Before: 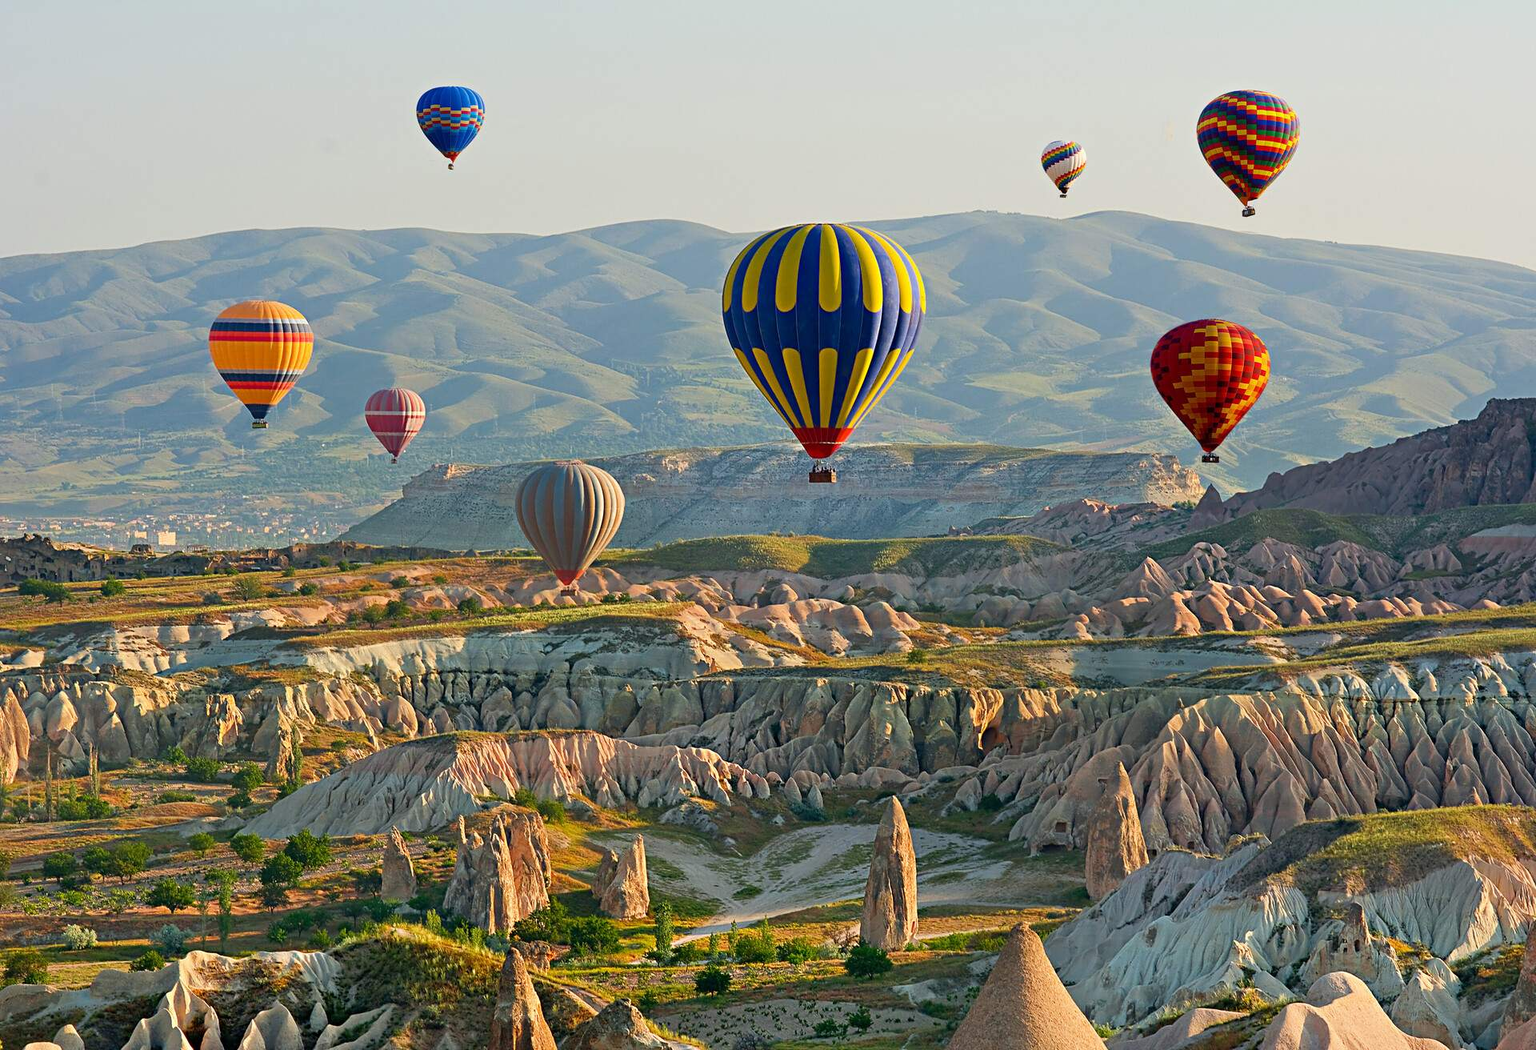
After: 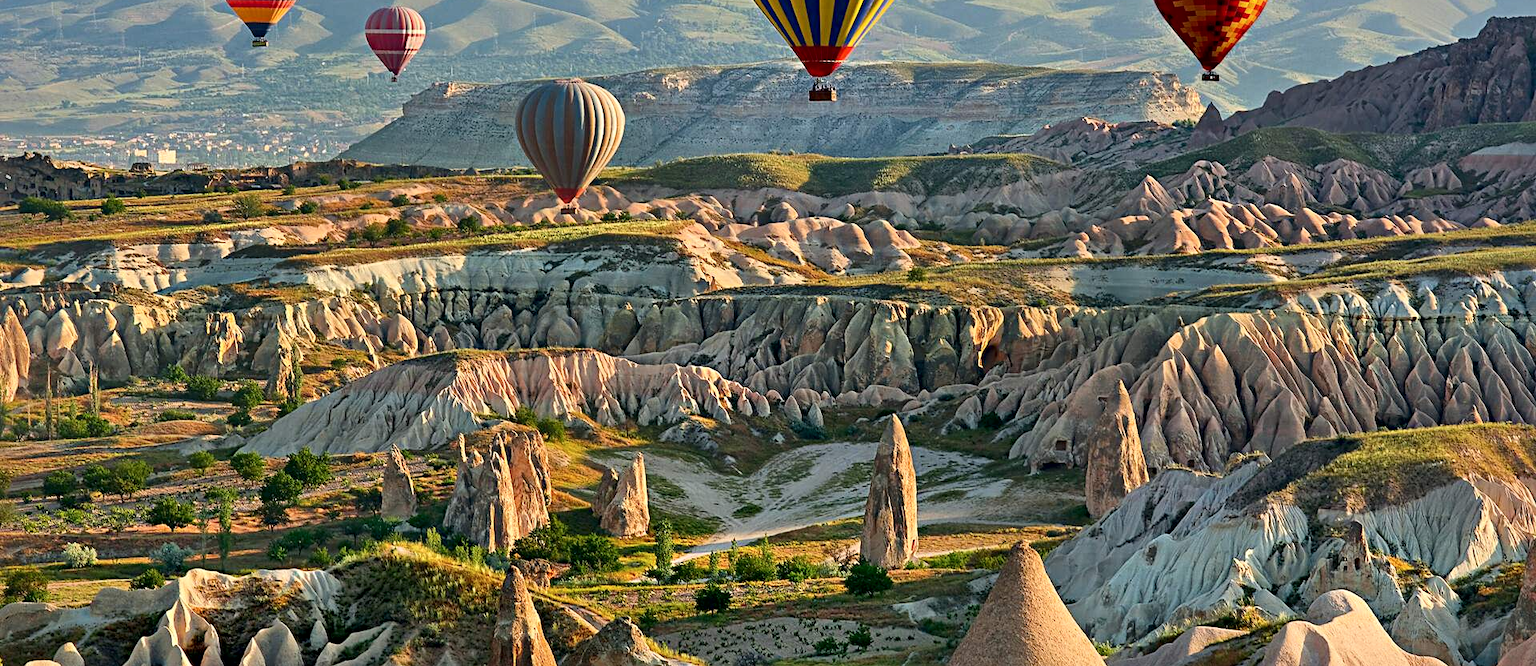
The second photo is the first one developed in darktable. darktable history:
crop and rotate: top 36.455%
local contrast: mode bilateral grid, contrast 26, coarseness 60, detail 151%, midtone range 0.2
